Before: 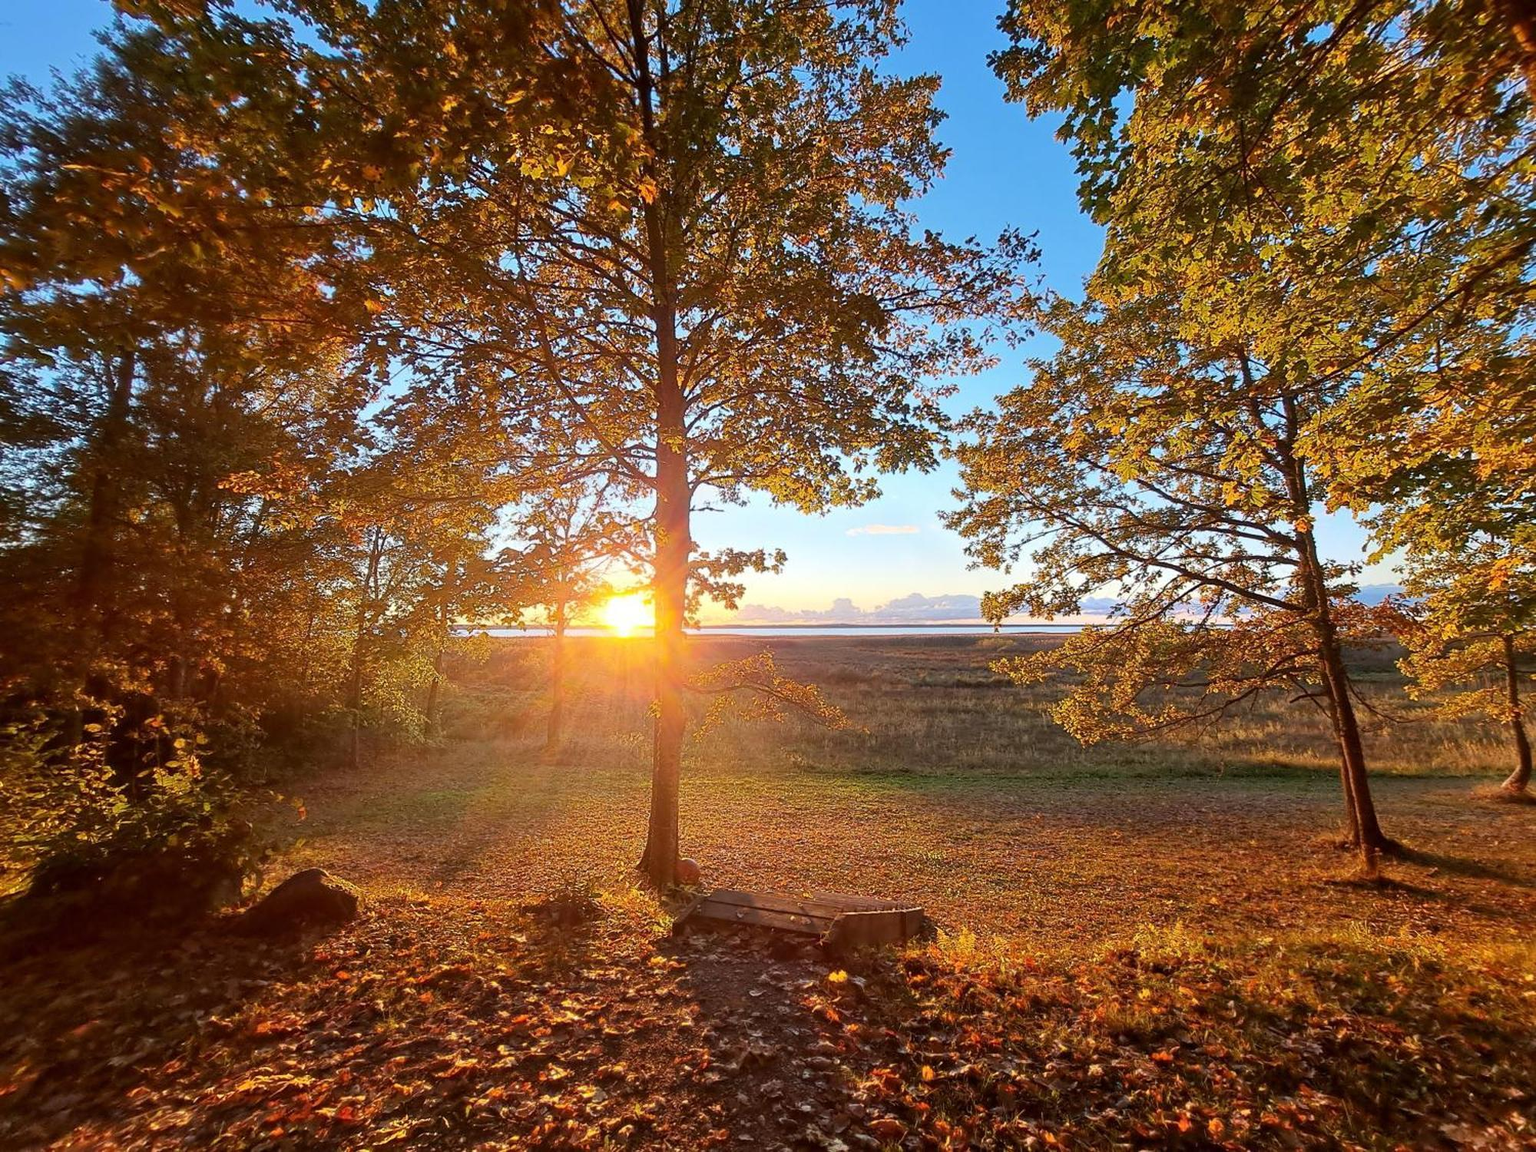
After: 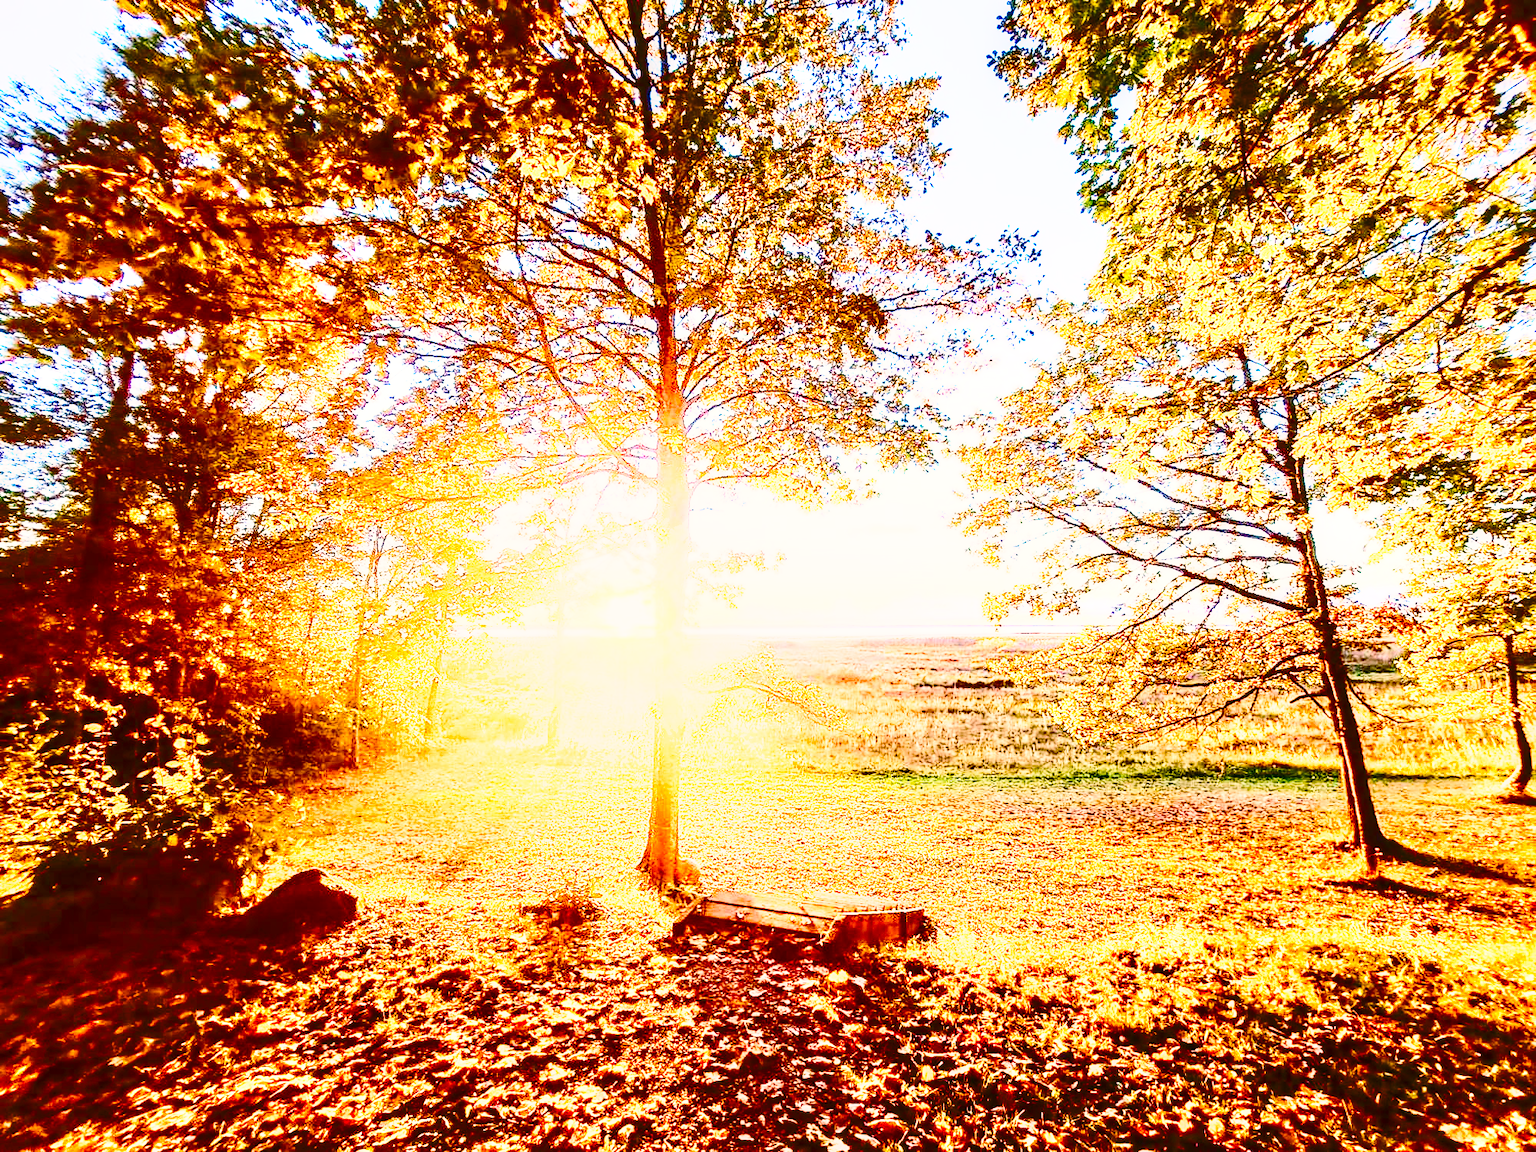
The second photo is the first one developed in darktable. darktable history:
tone equalizer: -8 EV -0.001 EV, -7 EV 0.003 EV, -6 EV -0.003 EV, -5 EV -0.005 EV, -4 EV -0.088 EV, -3 EV -0.212 EV, -2 EV -0.274 EV, -1 EV 0.107 EV, +0 EV 0.28 EV
local contrast: detail 130%
exposure: exposure 1.995 EV, compensate exposure bias true, compensate highlight preservation false
color balance rgb: power › chroma 0.488%, power › hue 263.27°, perceptual saturation grading › global saturation 20%, perceptual saturation grading › highlights -25.899%, perceptual saturation grading › shadows 50.062%, global vibrance 16.343%, saturation formula JzAzBz (2021)
color correction: highlights a* 4.49, highlights b* 4.95, shadows a* -8.19, shadows b* 4.63
shadows and highlights: shadows 47.66, highlights -42.5, soften with gaussian
base curve: curves: ch0 [(0, 0) (0.032, 0.037) (0.105, 0.228) (0.435, 0.76) (0.856, 0.983) (1, 1)], preserve colors none
contrast brightness saturation: contrast 0.41, brightness 0.11, saturation 0.21
